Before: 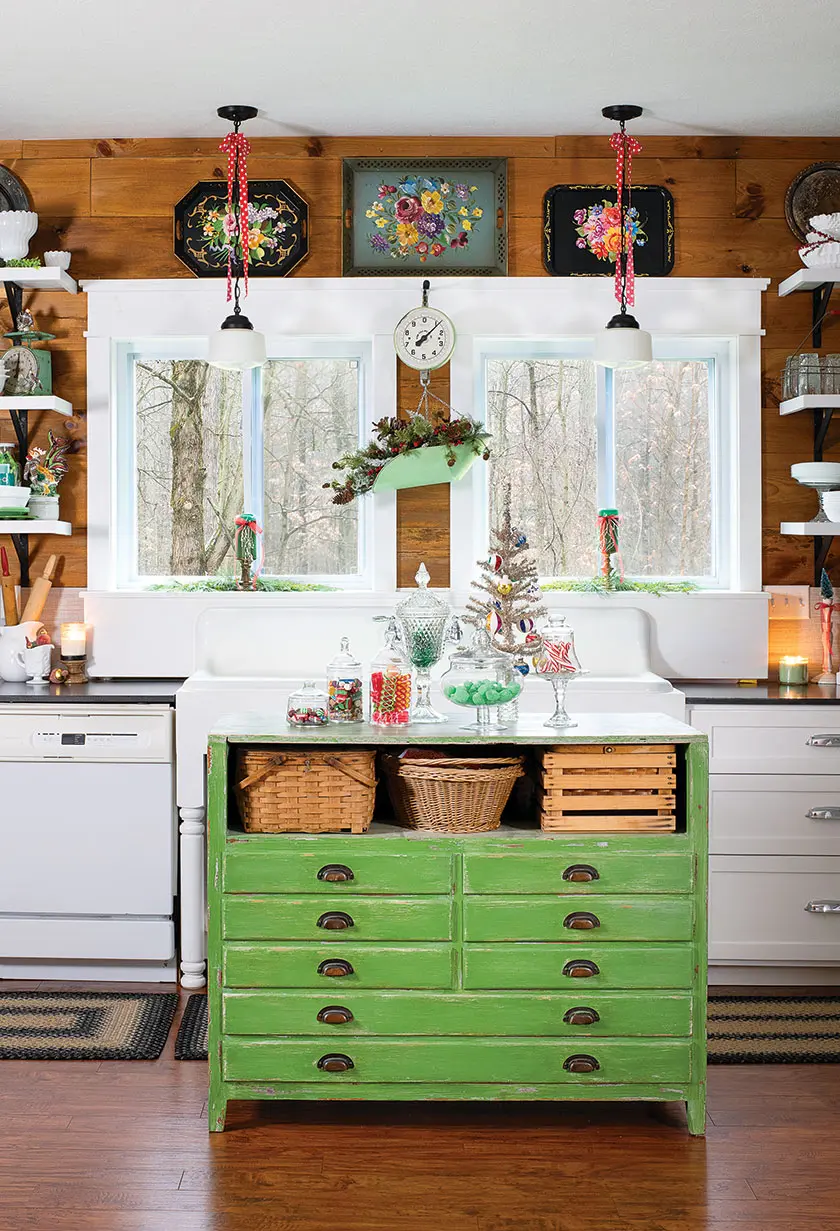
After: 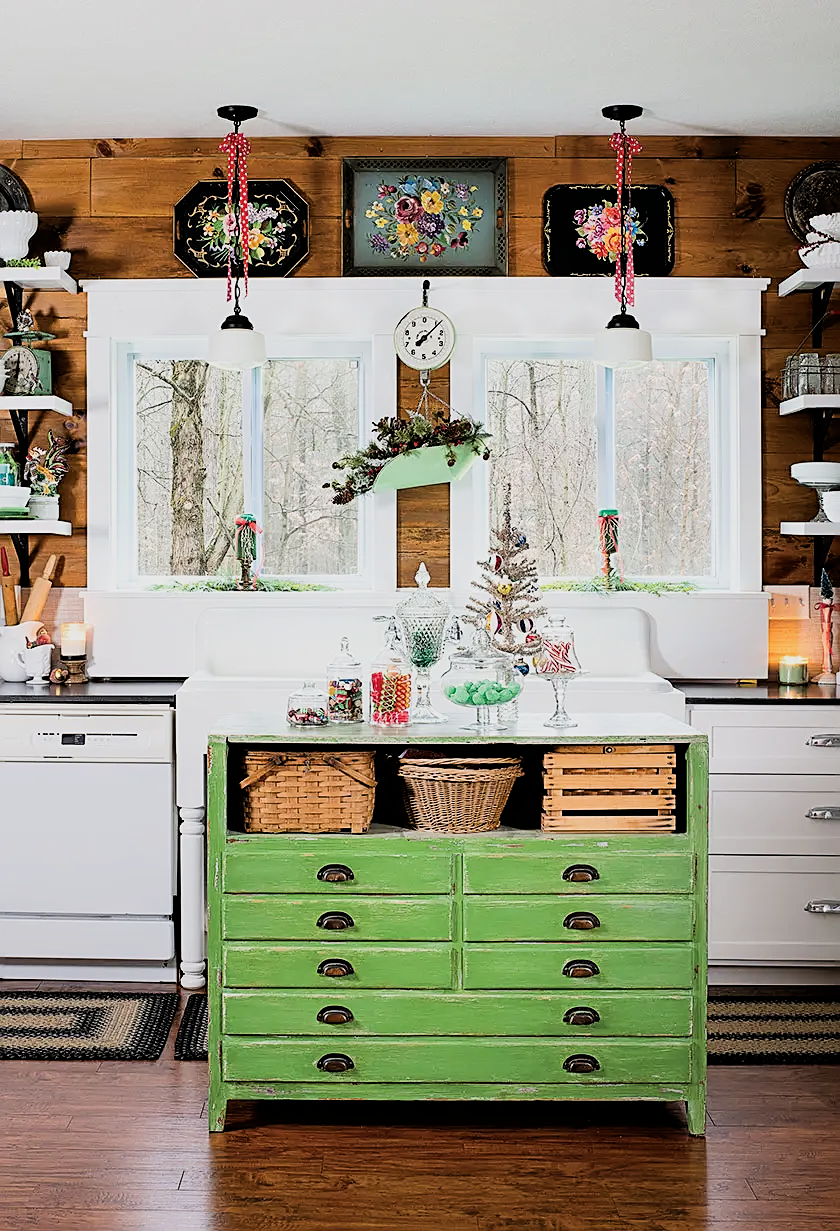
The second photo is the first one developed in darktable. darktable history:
filmic rgb: black relative exposure -5 EV, hardness 2.88, contrast 1.4, highlights saturation mix -20%
sharpen: on, module defaults
white balance: emerald 1
